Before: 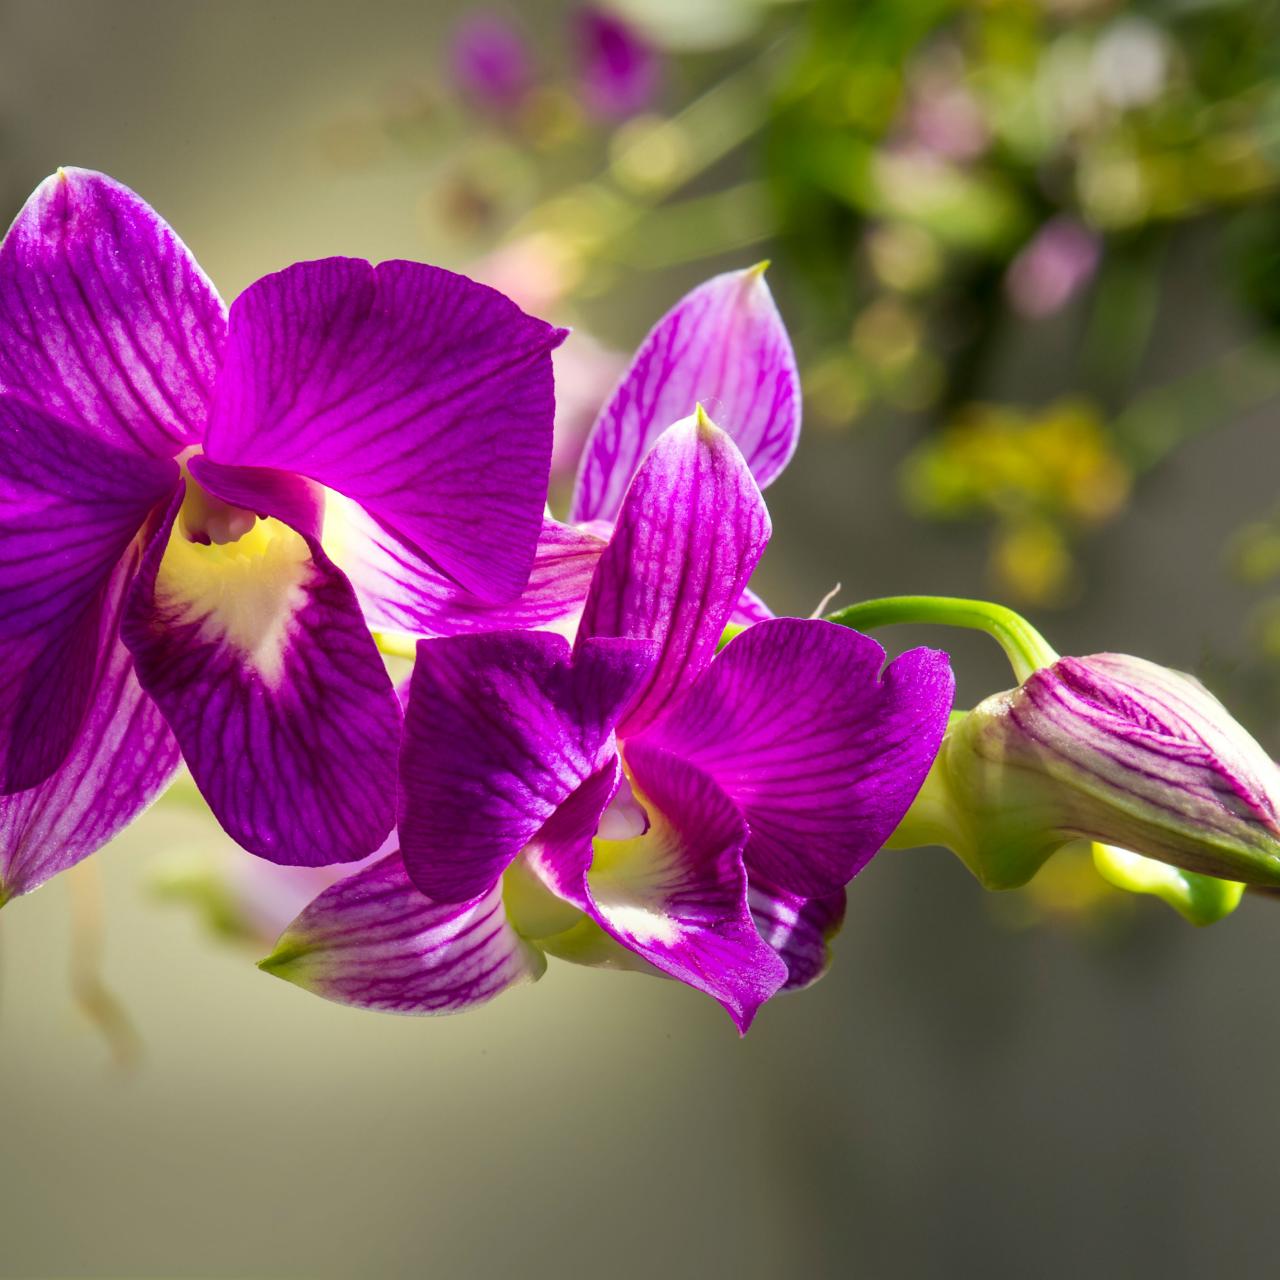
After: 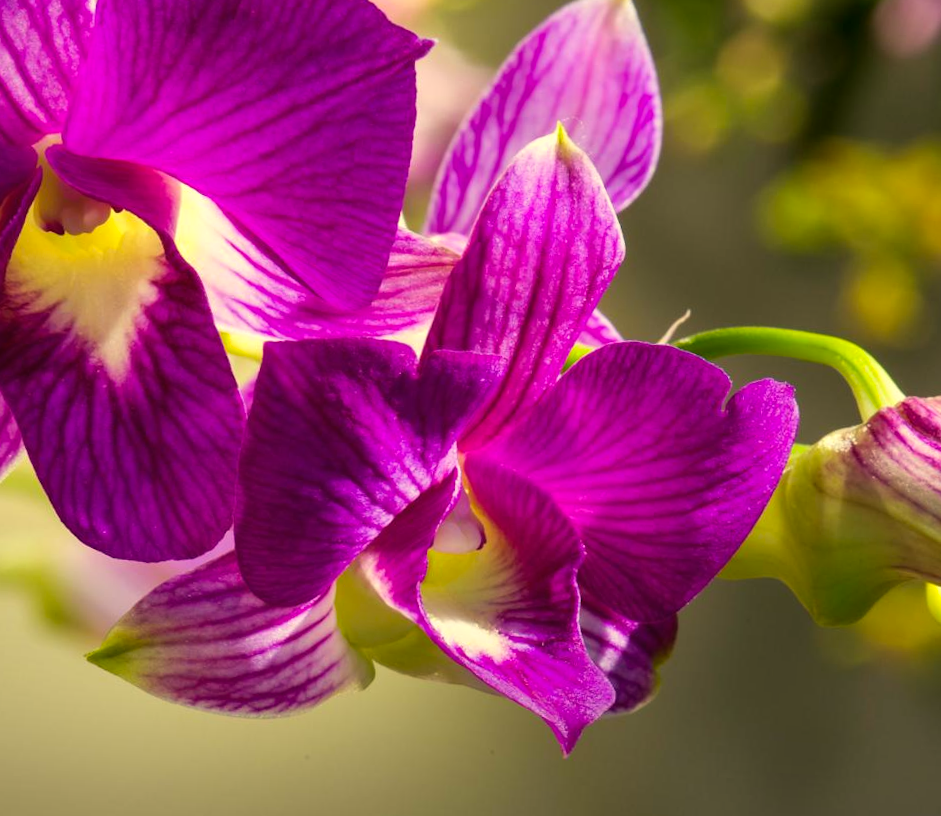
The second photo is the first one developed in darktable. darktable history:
color correction: highlights a* 1.39, highlights b* 17.83
color balance: mode lift, gamma, gain (sRGB), lift [1, 0.99, 1.01, 0.992], gamma [1, 1.037, 0.974, 0.963]
crop and rotate: angle -3.37°, left 9.79%, top 20.73%, right 12.42%, bottom 11.82%
